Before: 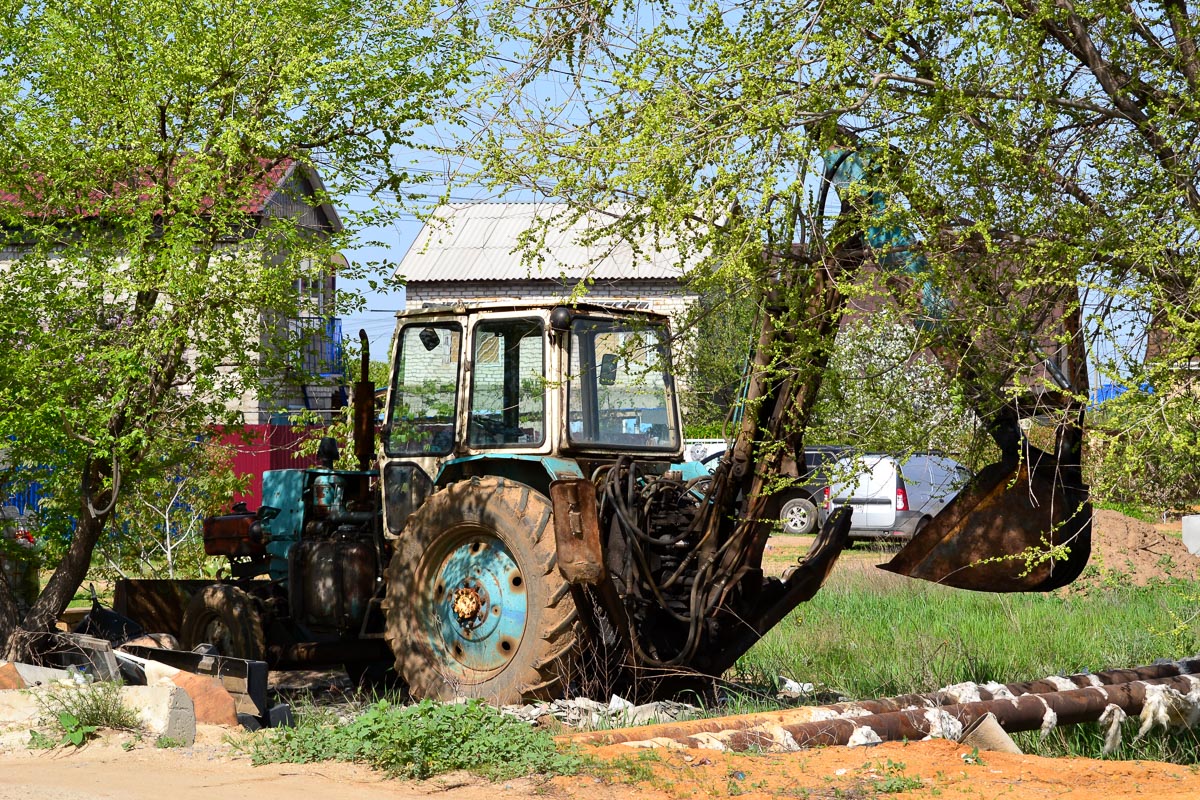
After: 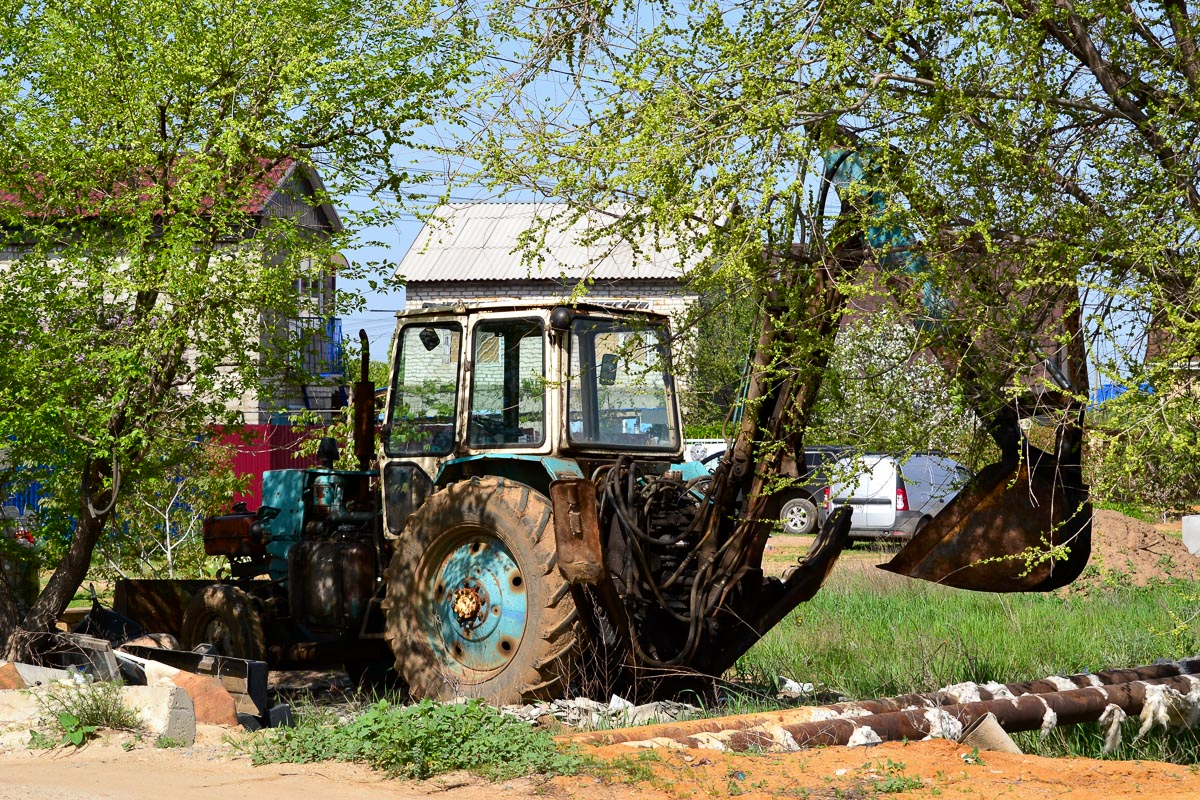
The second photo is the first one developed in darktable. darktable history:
contrast brightness saturation: contrast 0.033, brightness -0.044
